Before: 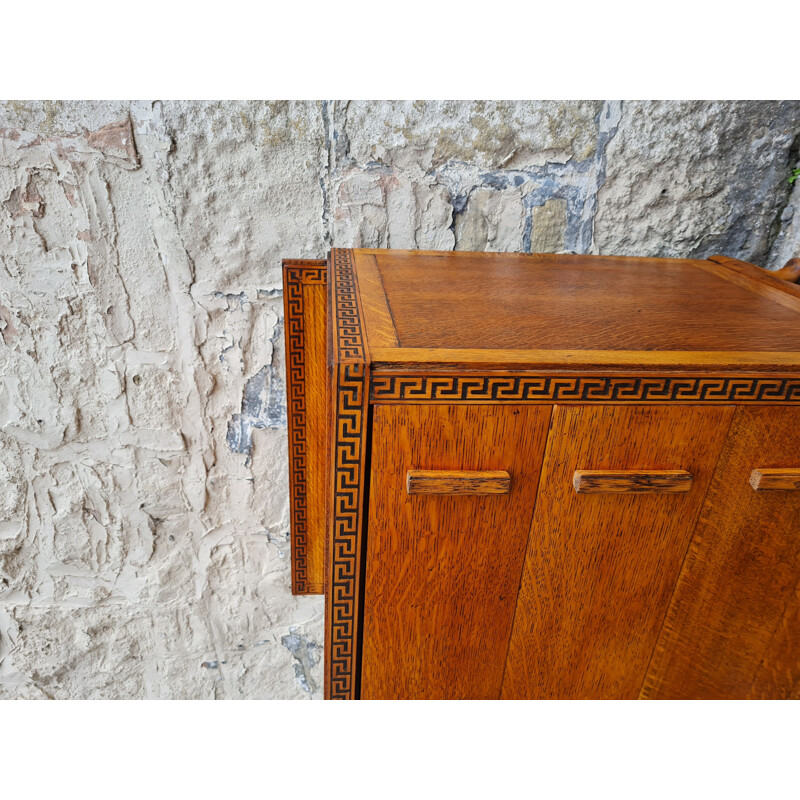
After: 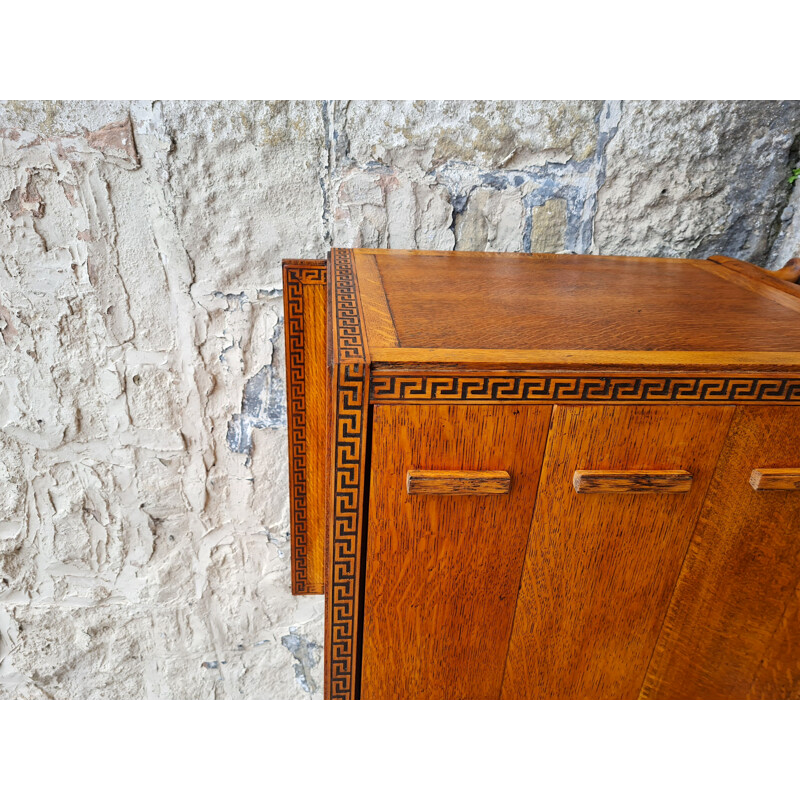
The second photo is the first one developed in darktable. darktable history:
exposure: black level correction 0.001, exposure 0.193 EV, compensate highlight preservation false
